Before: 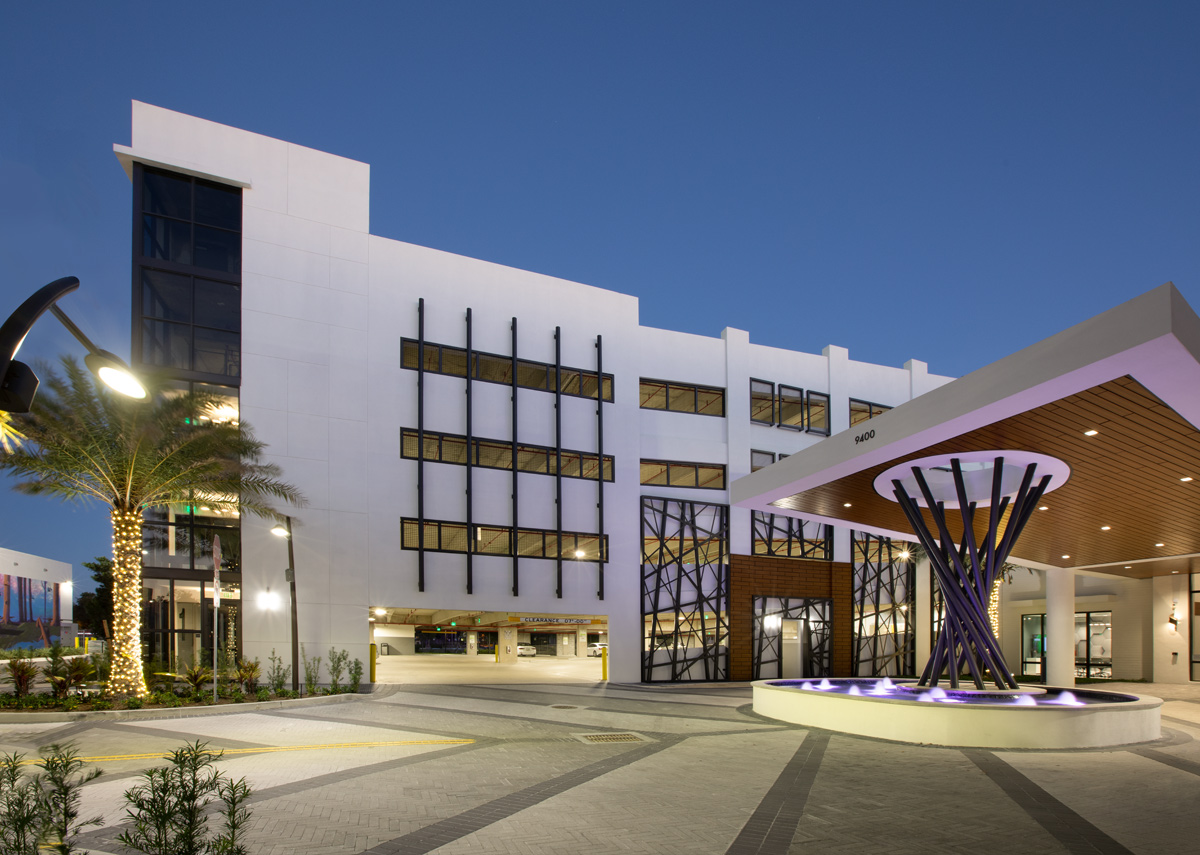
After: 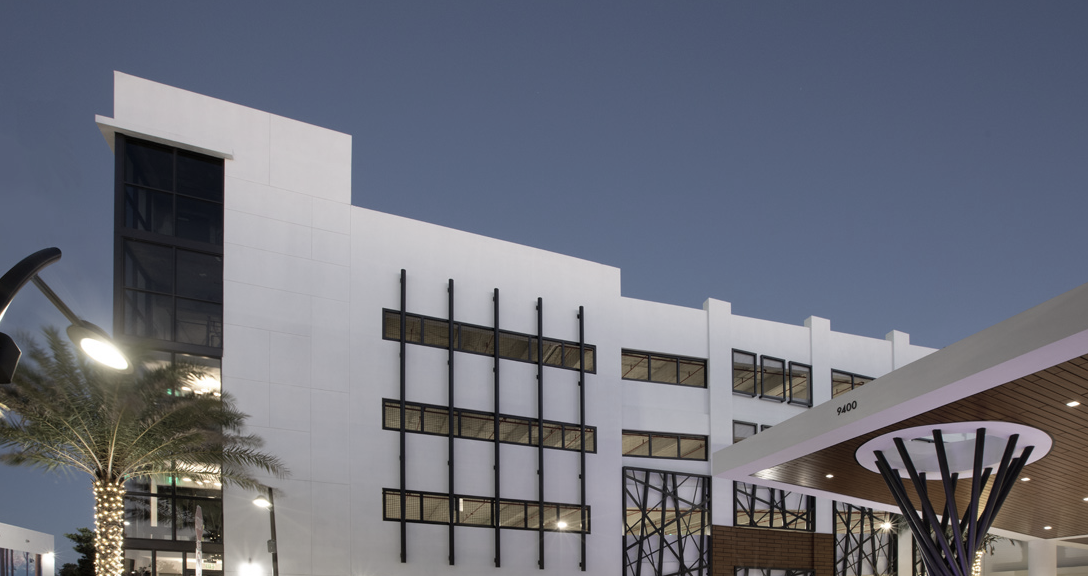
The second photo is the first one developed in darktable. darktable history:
crop: left 1.509%, top 3.452%, right 7.696%, bottom 28.452%
contrast brightness saturation: saturation -0.05
color correction: saturation 0.5
